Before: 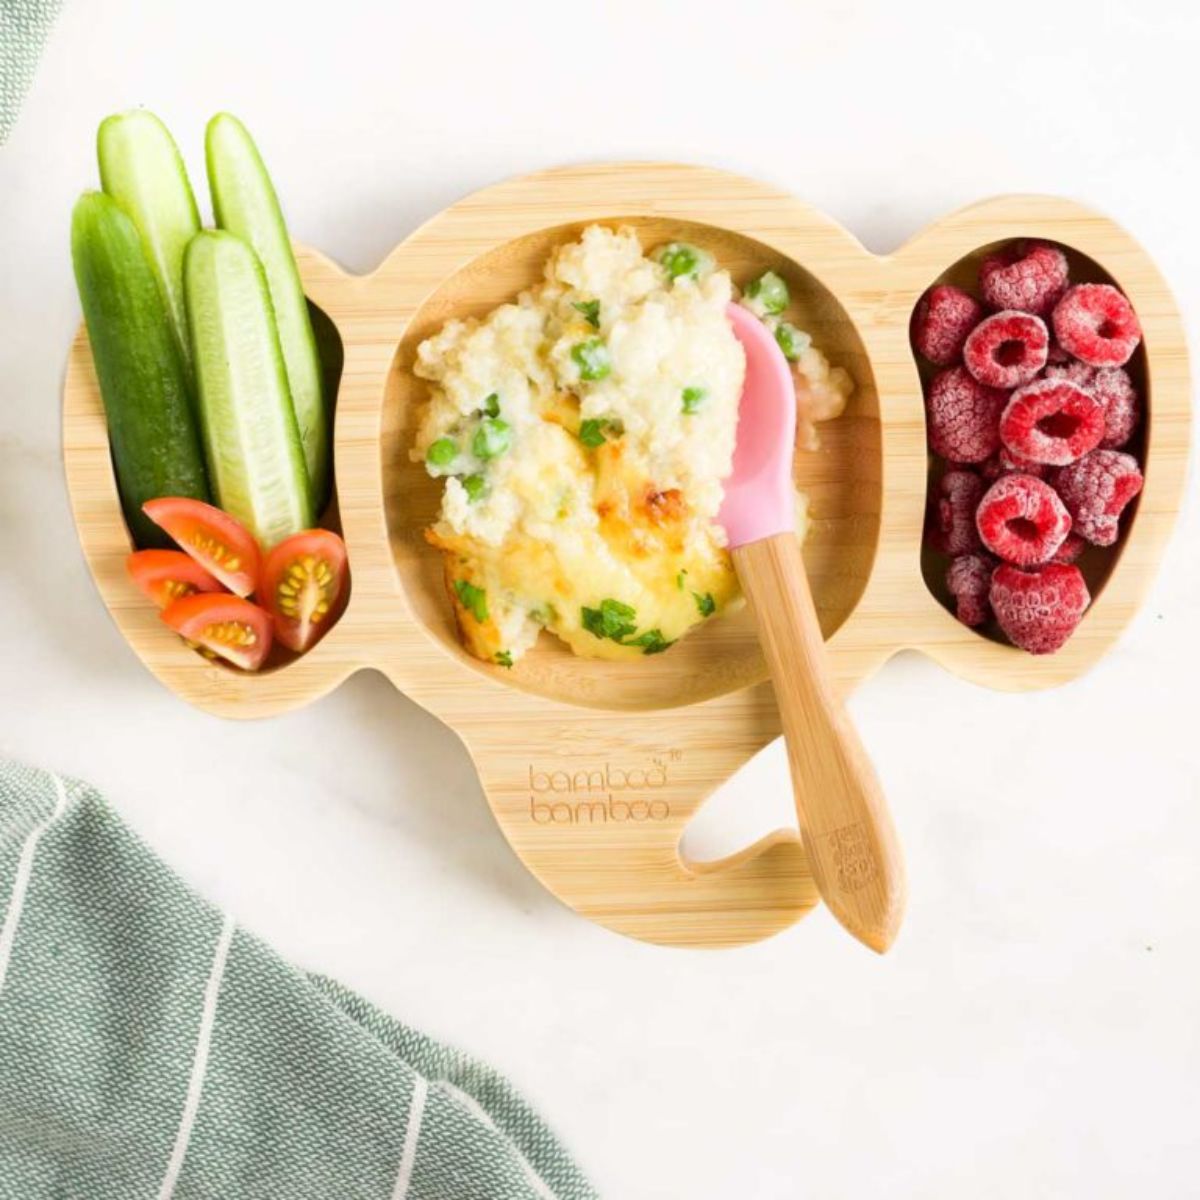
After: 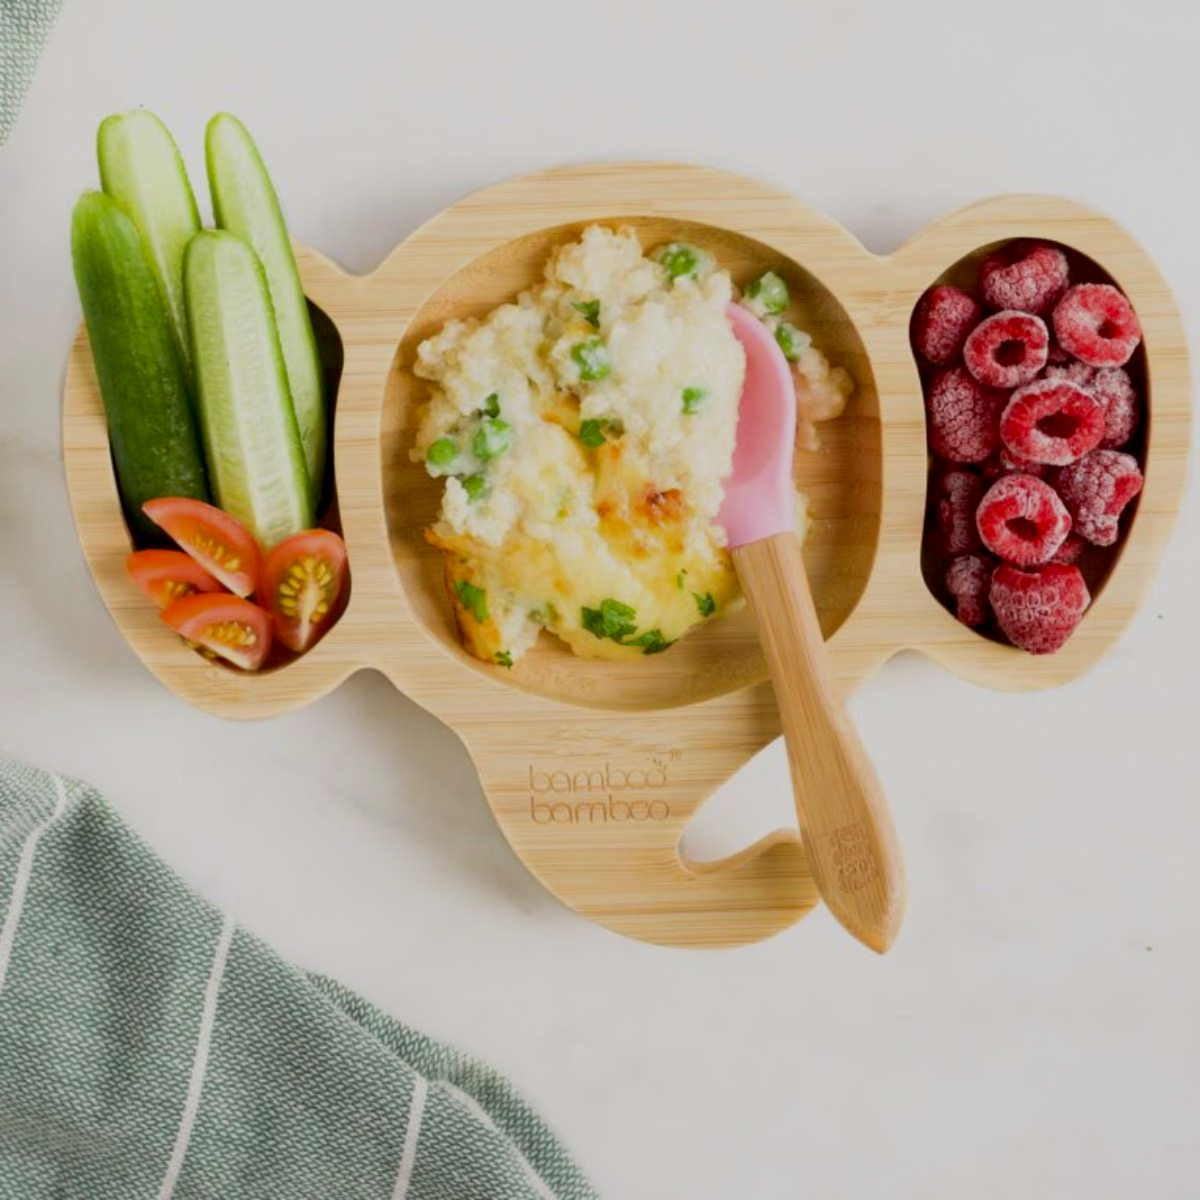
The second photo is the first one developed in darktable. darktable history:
exposure: black level correction 0.009, exposure -0.644 EV, compensate highlight preservation false
